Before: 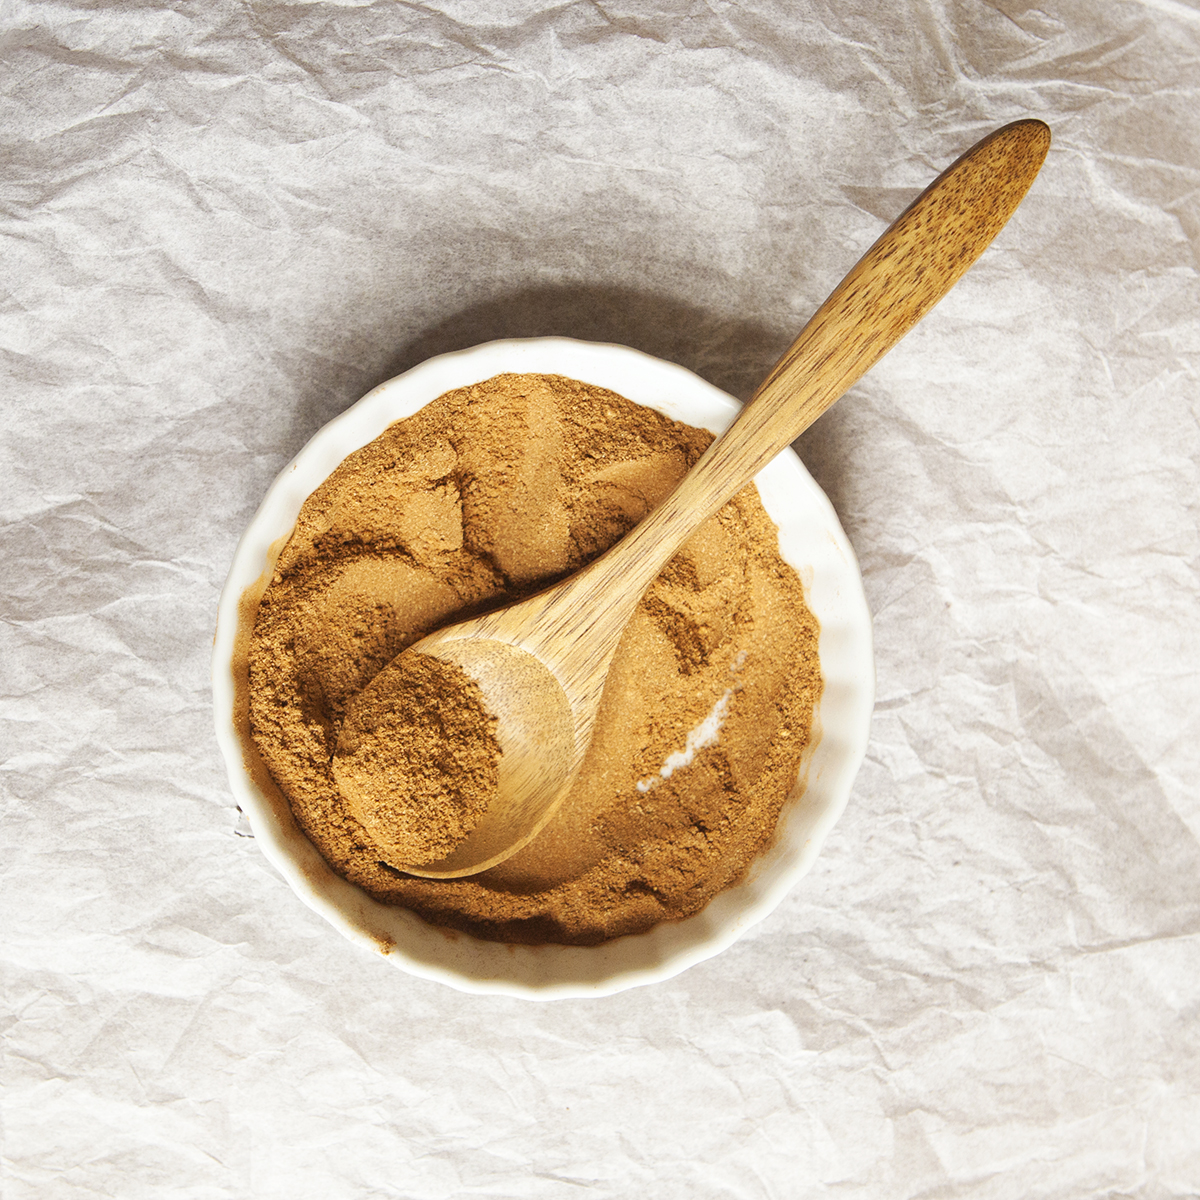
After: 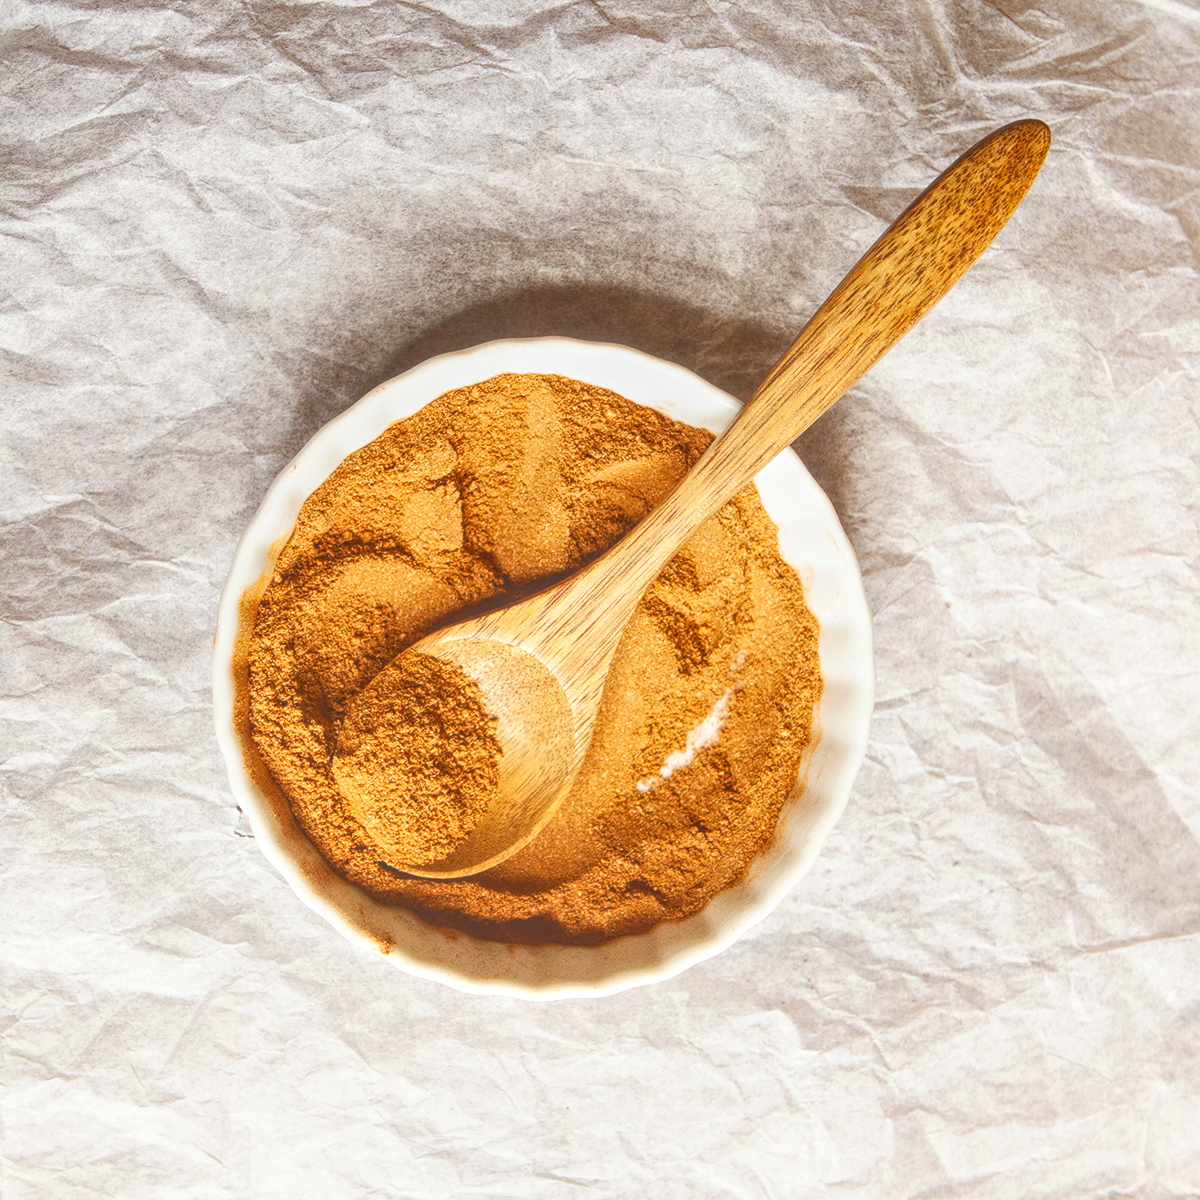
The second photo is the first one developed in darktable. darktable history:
local contrast: highlights 73%, shadows 15%, midtone range 0.197
contrast brightness saturation: contrast 0.19, brightness -0.24, saturation 0.11
